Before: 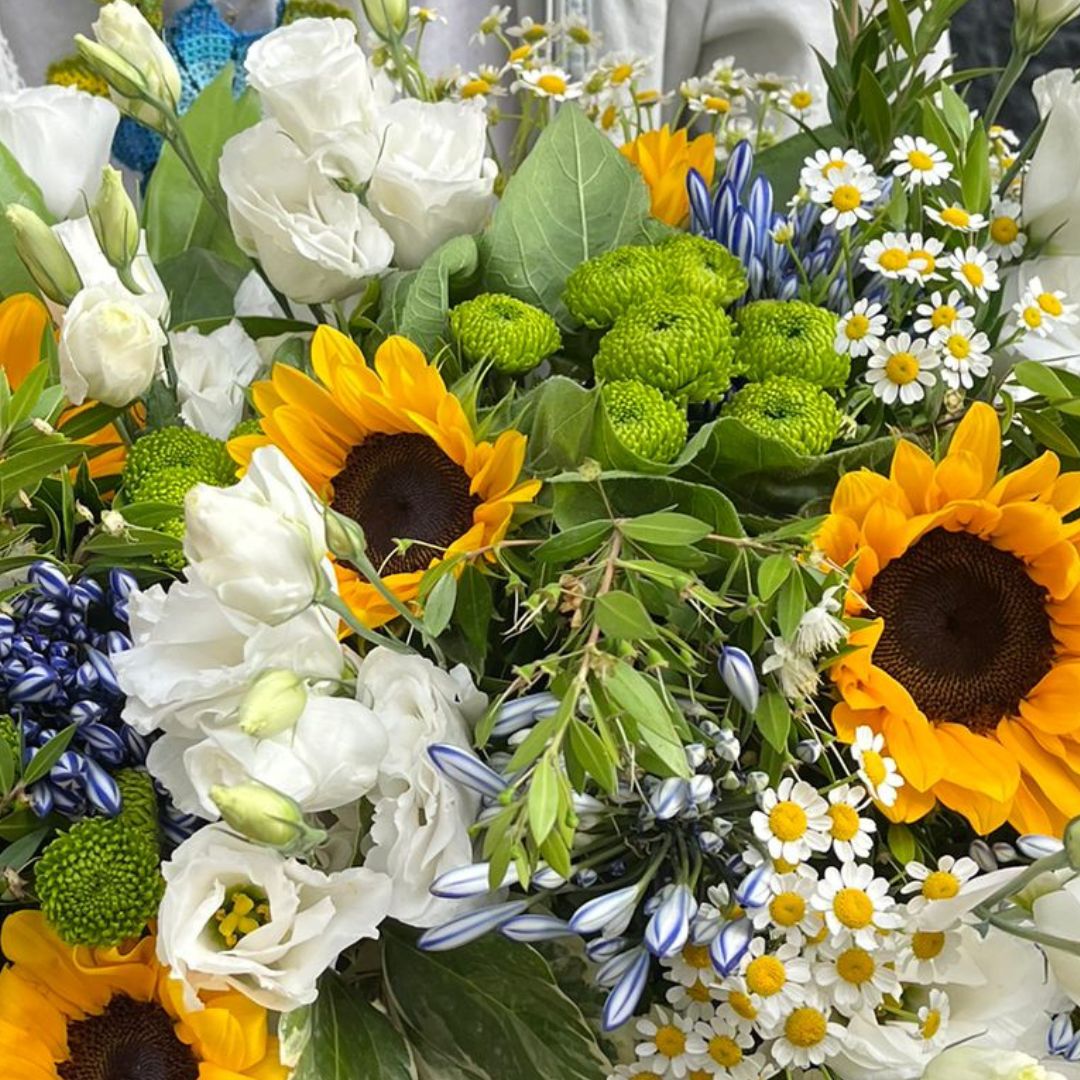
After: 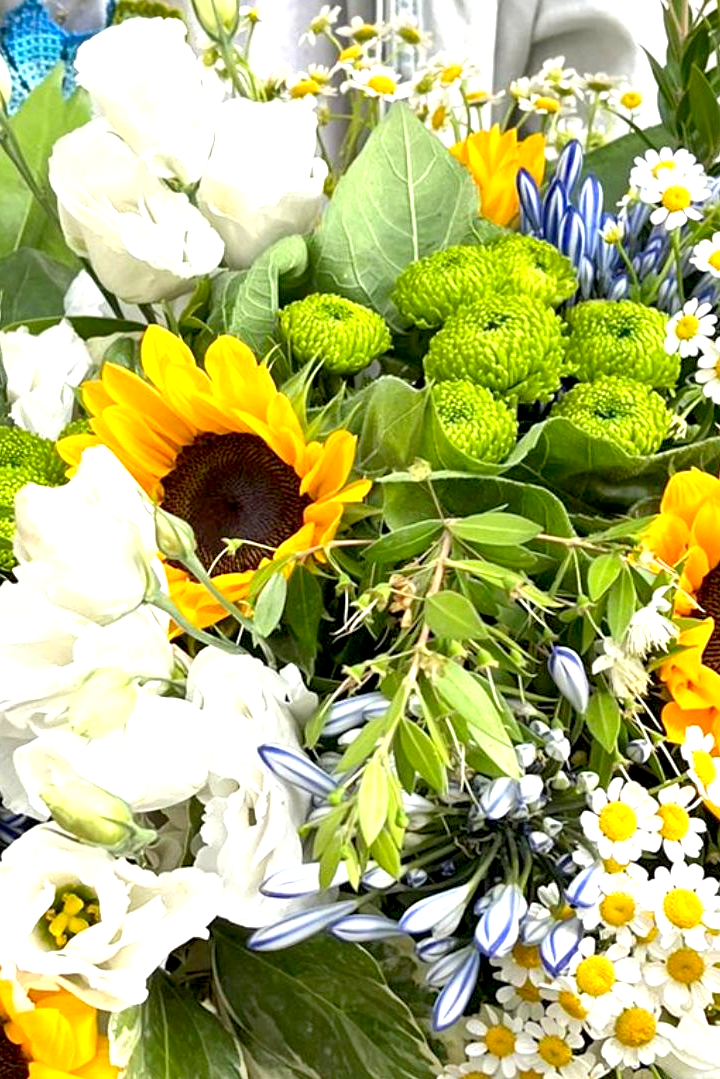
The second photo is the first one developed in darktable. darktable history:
crop and rotate: left 15.754%, right 17.579%
exposure: black level correction 0.008, exposure 0.979 EV, compensate highlight preservation false
shadows and highlights: shadows 52.34, highlights -28.23, soften with gaussian
